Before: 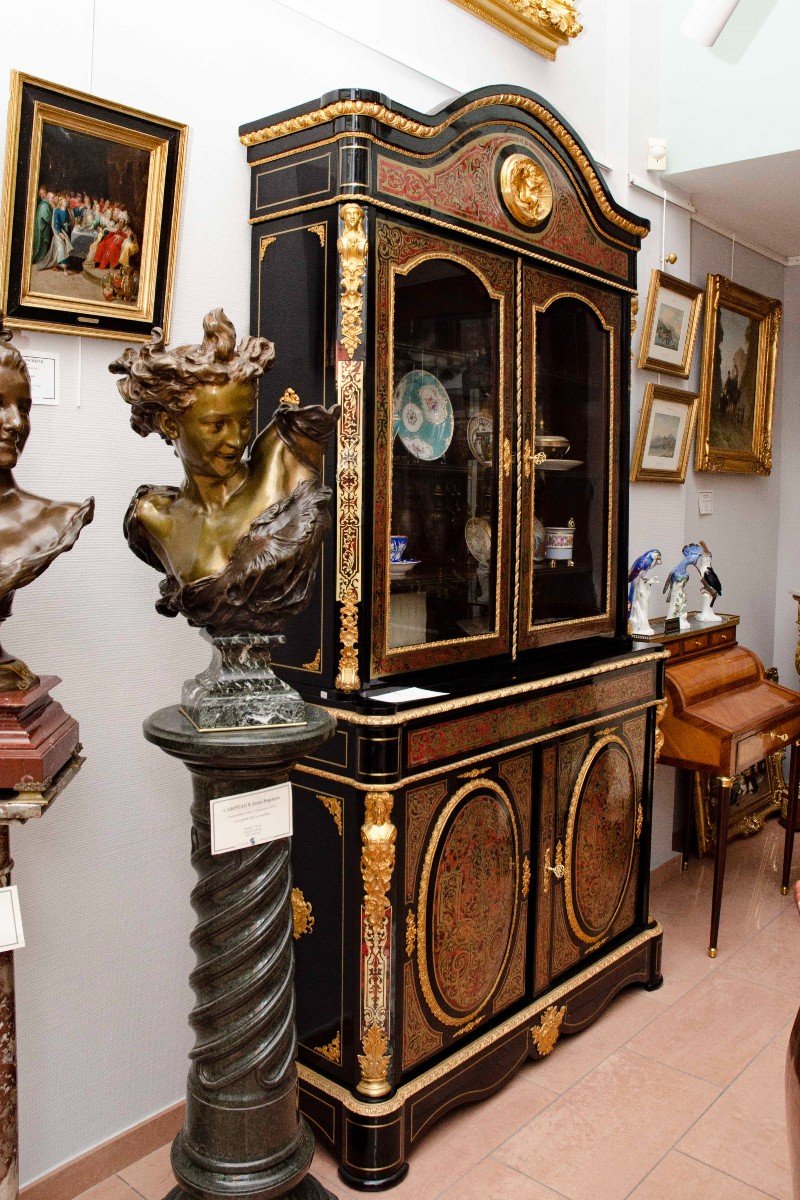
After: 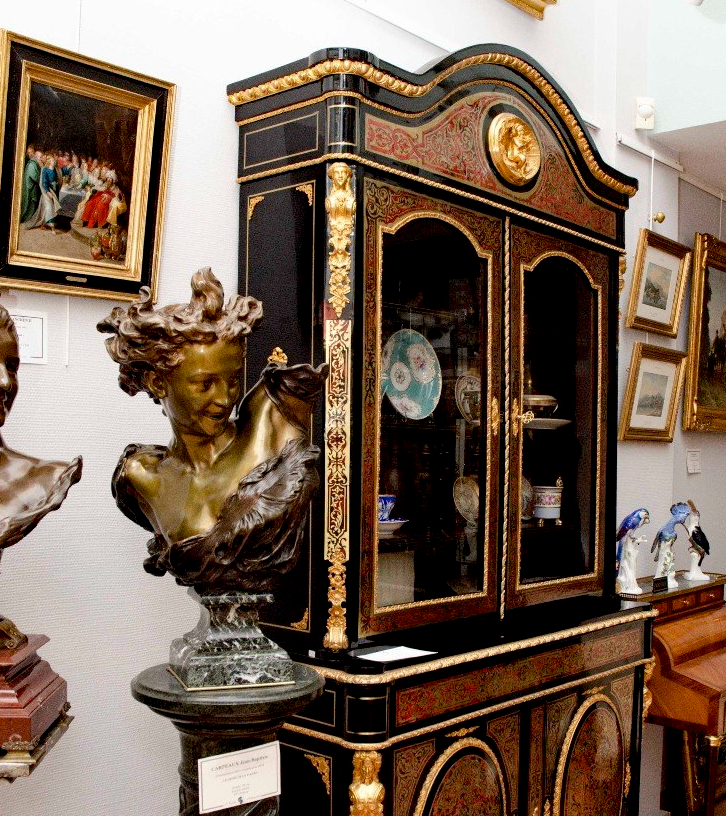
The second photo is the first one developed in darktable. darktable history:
exposure: black level correction 0.01, exposure 0.017 EV, compensate highlight preservation false
crop: left 1.573%, top 3.45%, right 7.56%, bottom 28.476%
tone equalizer: on, module defaults
